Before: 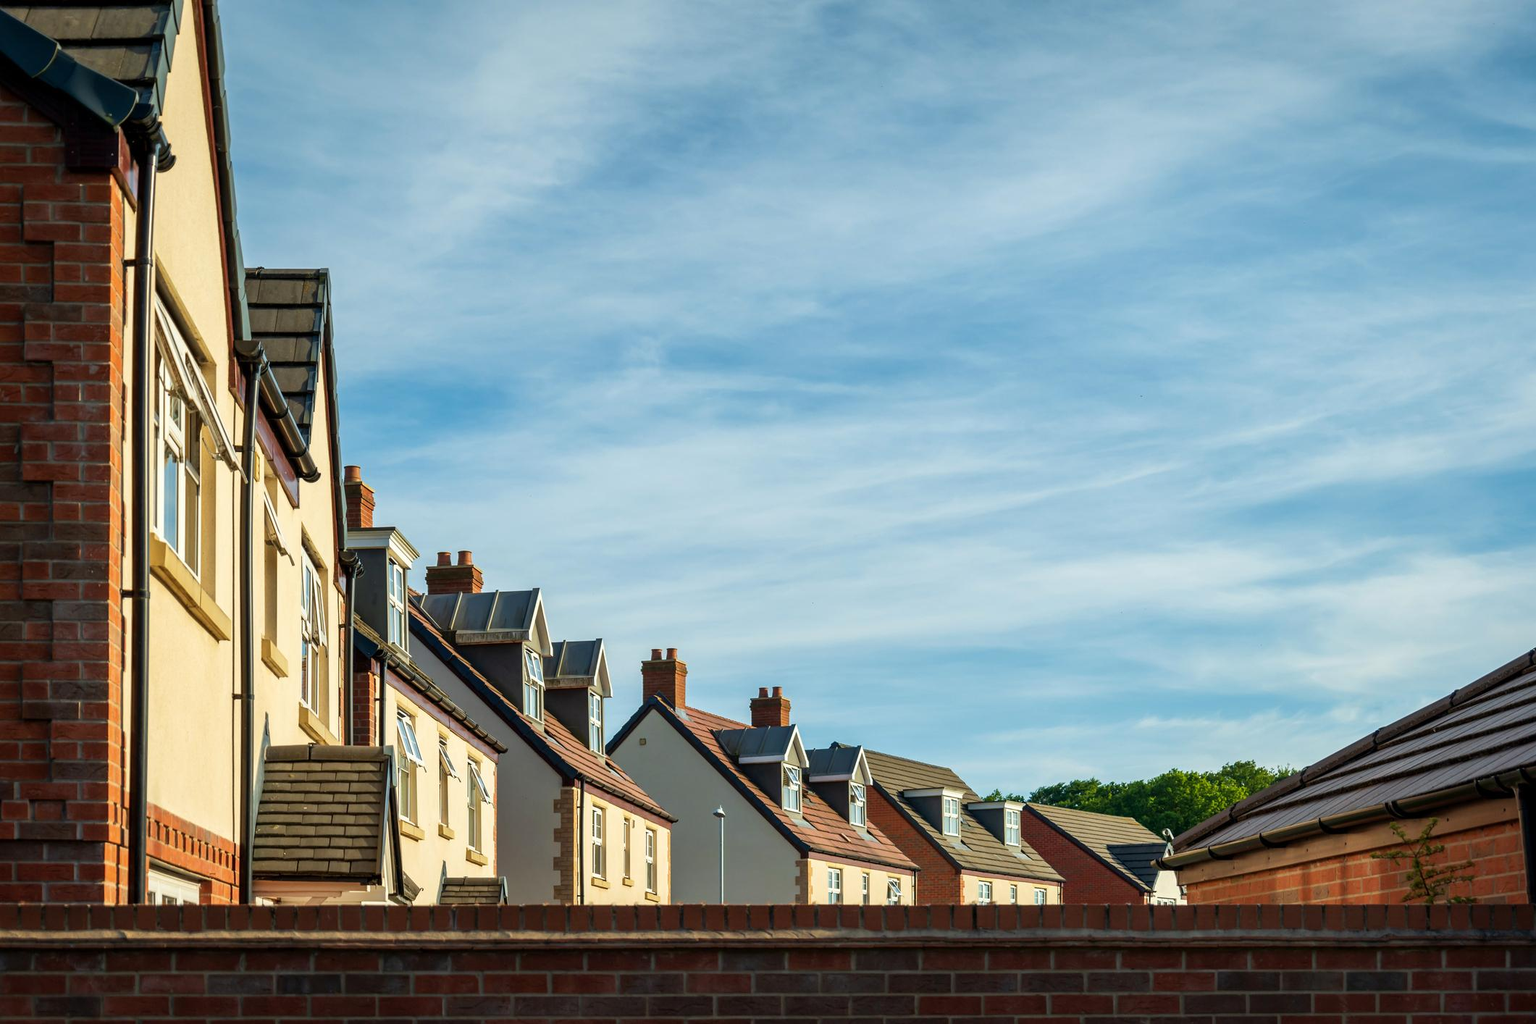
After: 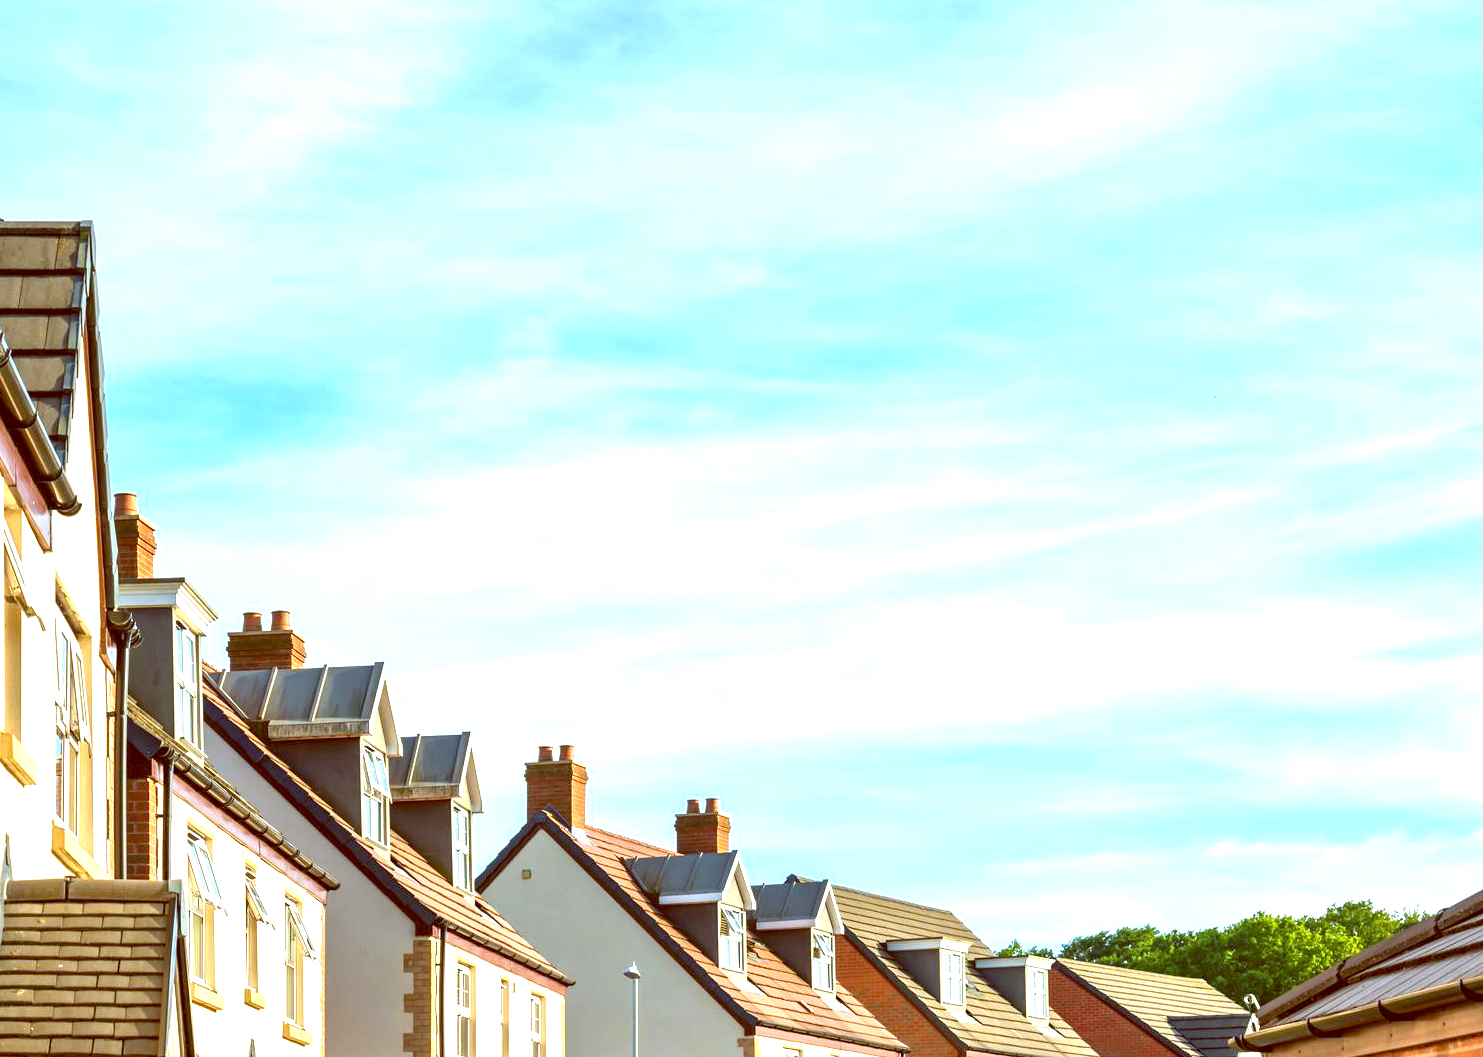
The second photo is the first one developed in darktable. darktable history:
crop and rotate: left 17.046%, top 10.659%, right 12.989%, bottom 14.553%
exposure: black level correction 0, exposure 1.379 EV, compensate exposure bias true, compensate highlight preservation false
color balance: lift [1, 1.011, 0.999, 0.989], gamma [1.109, 1.045, 1.039, 0.955], gain [0.917, 0.936, 0.952, 1.064], contrast 2.32%, contrast fulcrum 19%, output saturation 101%
